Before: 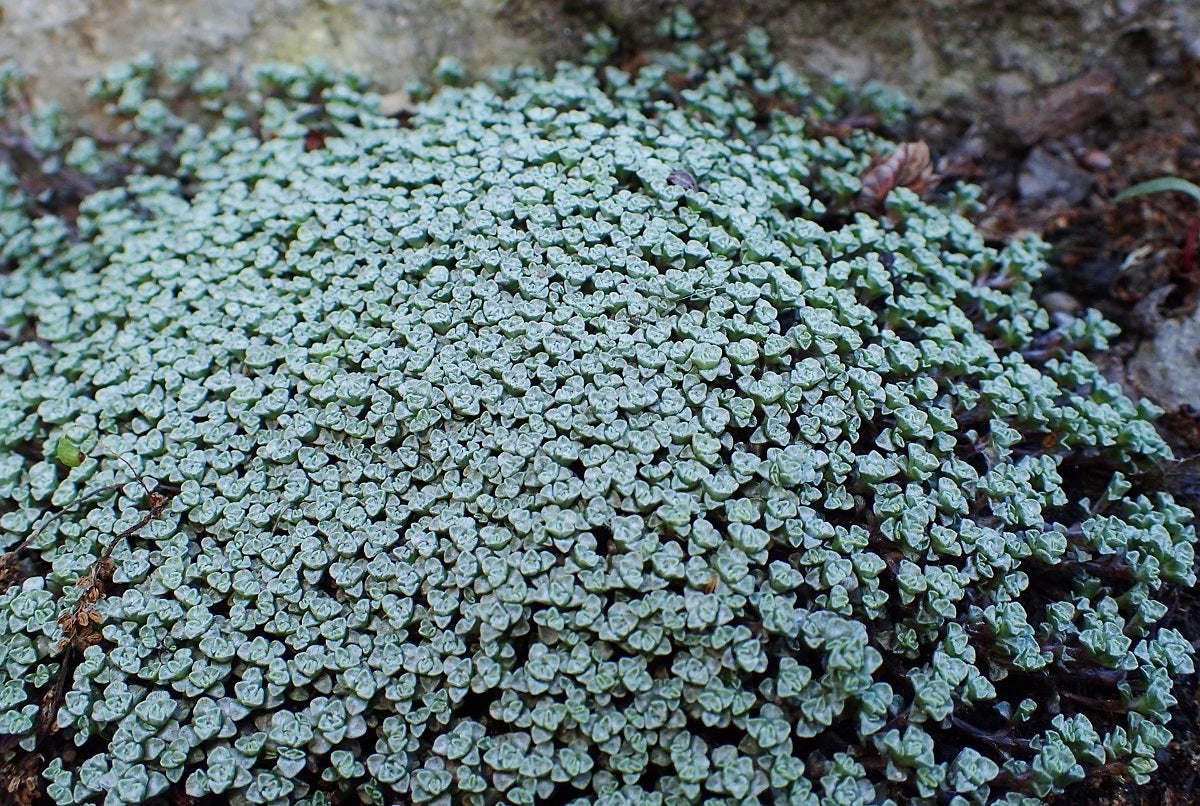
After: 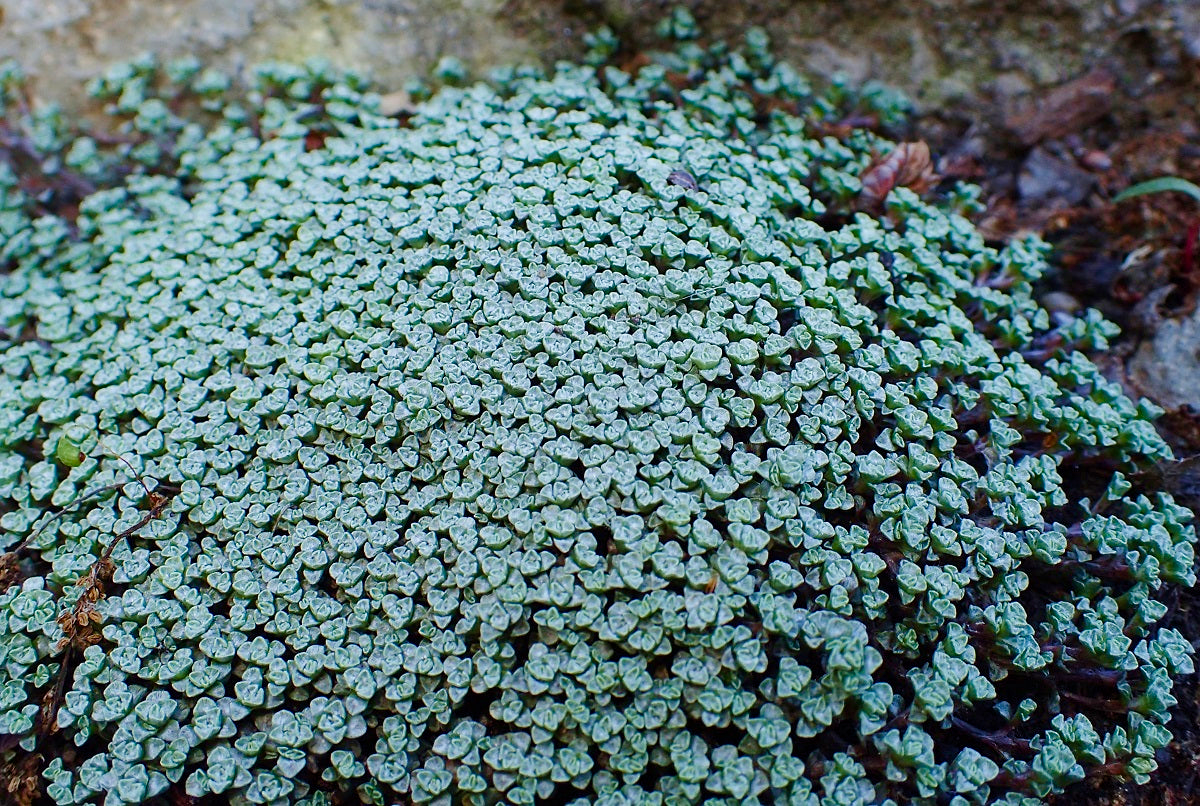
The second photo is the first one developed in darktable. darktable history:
color balance rgb: perceptual saturation grading › global saturation 20%, perceptual saturation grading › highlights -50.07%, perceptual saturation grading › shadows 30.27%, global vibrance 20%
velvia: on, module defaults
